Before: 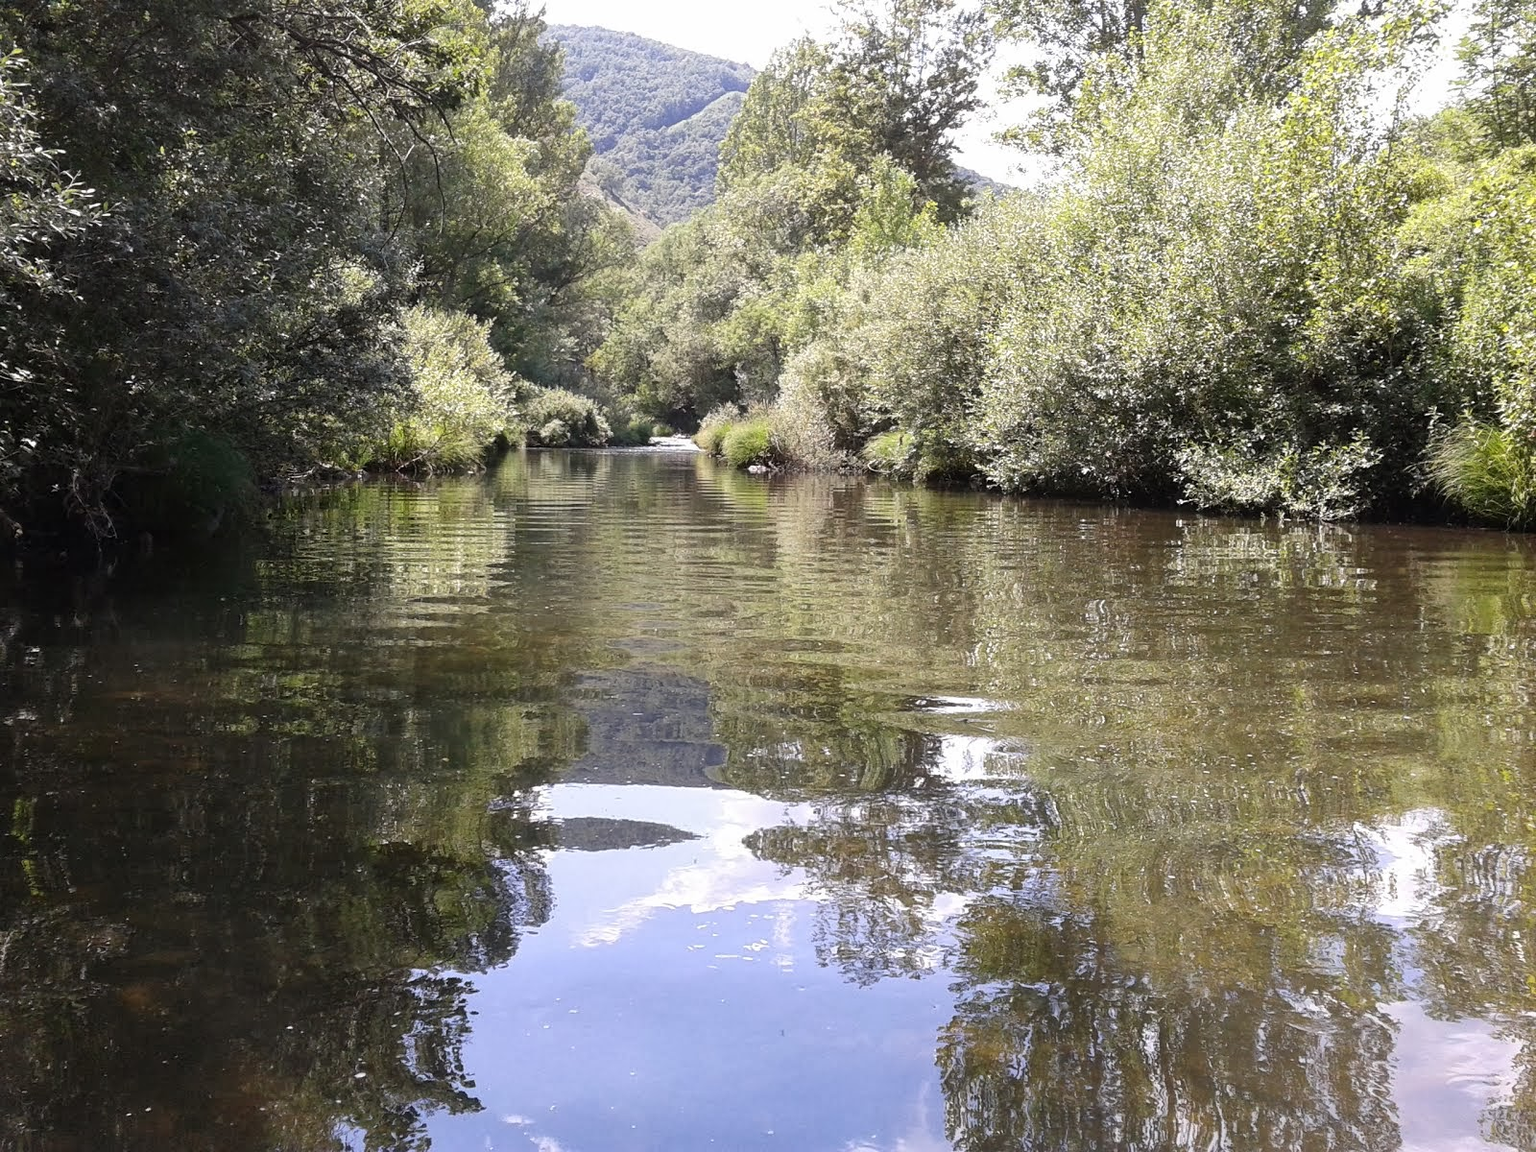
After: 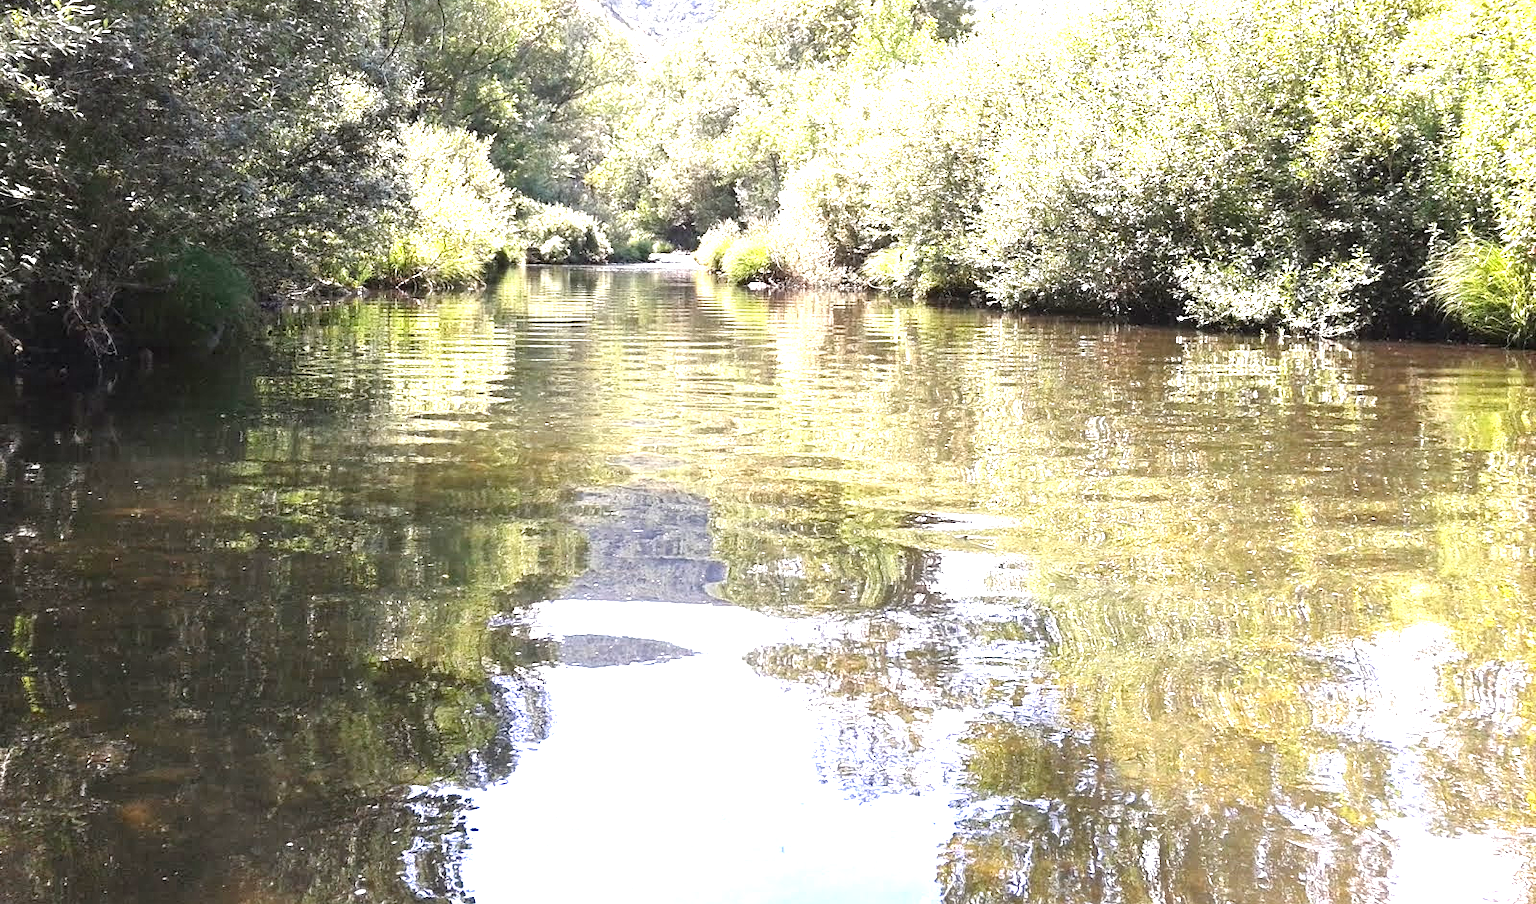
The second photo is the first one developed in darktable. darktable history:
crop and rotate: top 15.944%, bottom 5.539%
exposure: black level correction 0, exposure 1.739 EV, compensate exposure bias true, compensate highlight preservation false
haze removal: compatibility mode true, adaptive false
